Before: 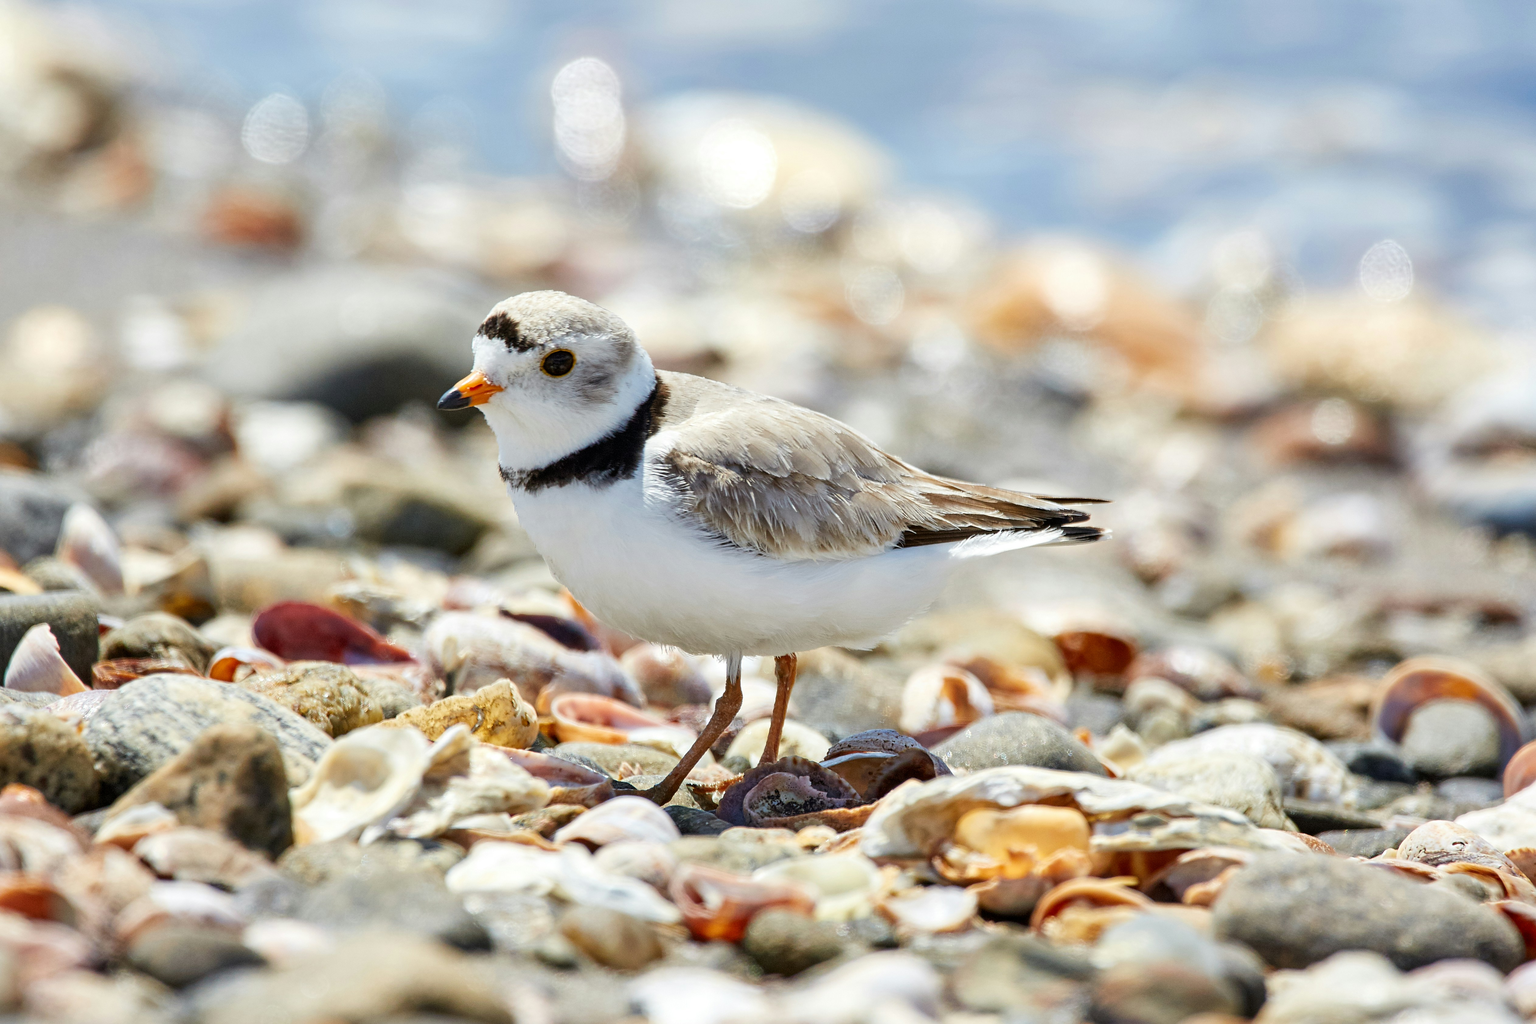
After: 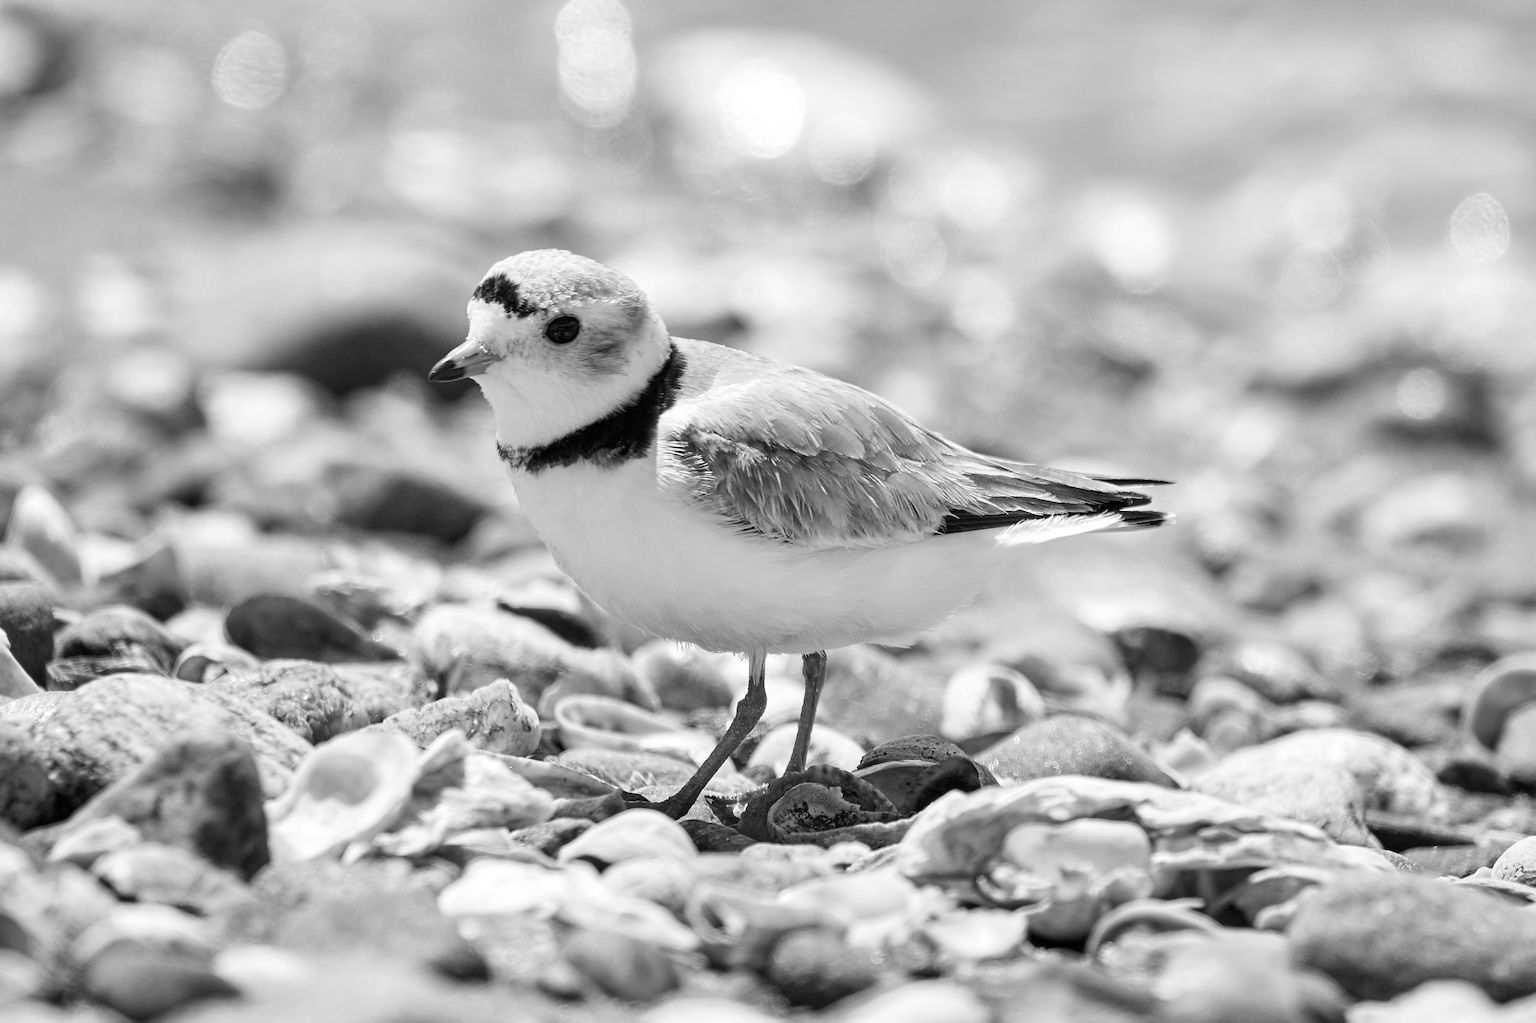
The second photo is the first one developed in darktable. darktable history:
crop: left 3.305%, top 6.436%, right 6.389%, bottom 3.258%
contrast brightness saturation: saturation -1
tone equalizer: on, module defaults
